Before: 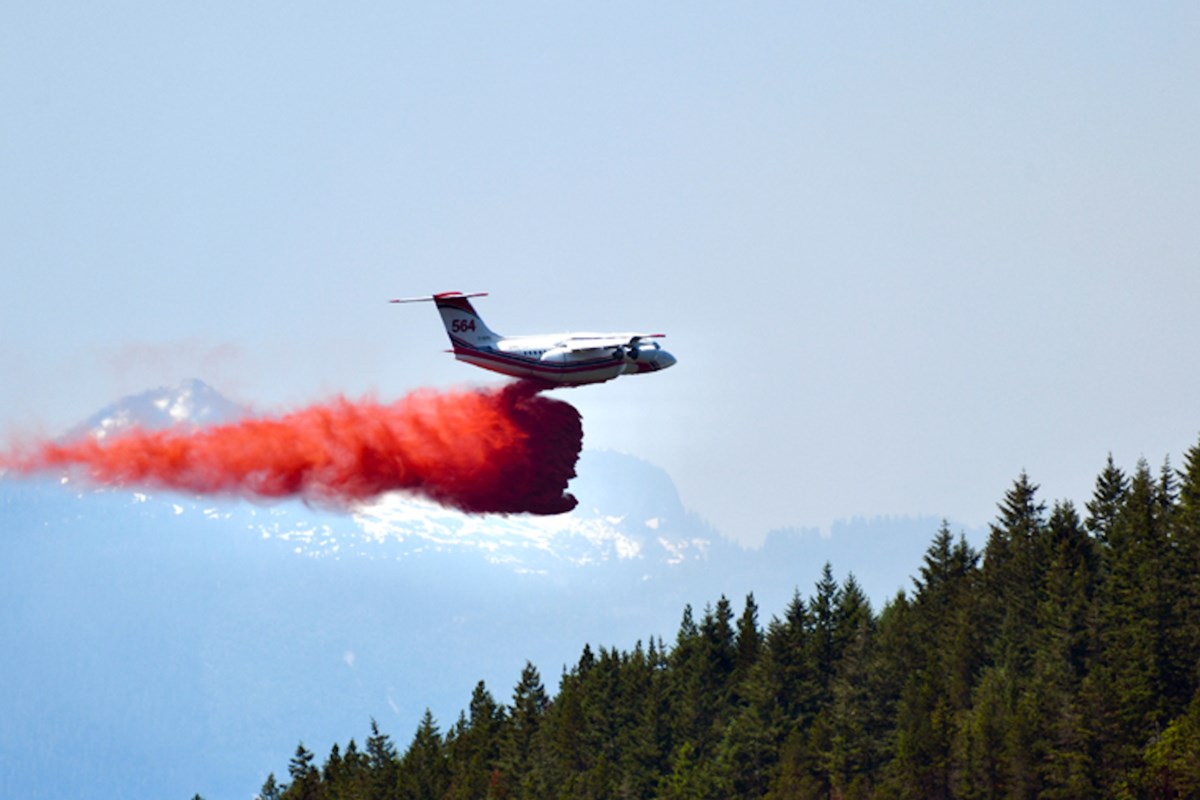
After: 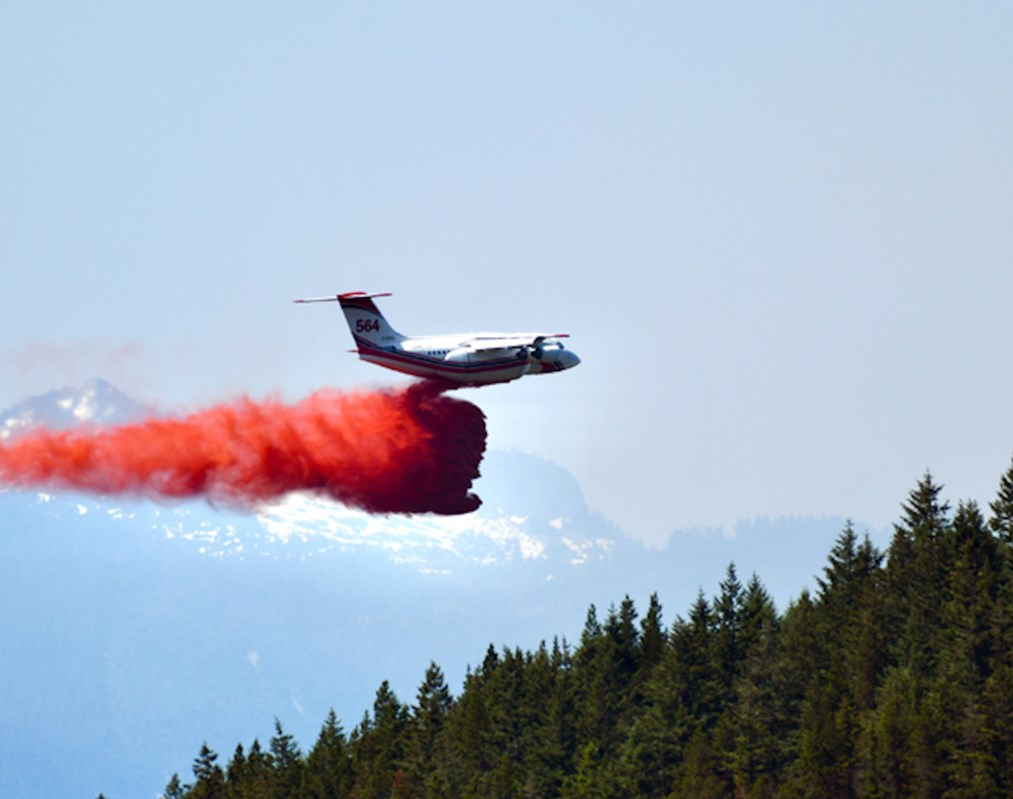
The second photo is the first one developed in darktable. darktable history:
crop: left 8.057%, right 7.446%
